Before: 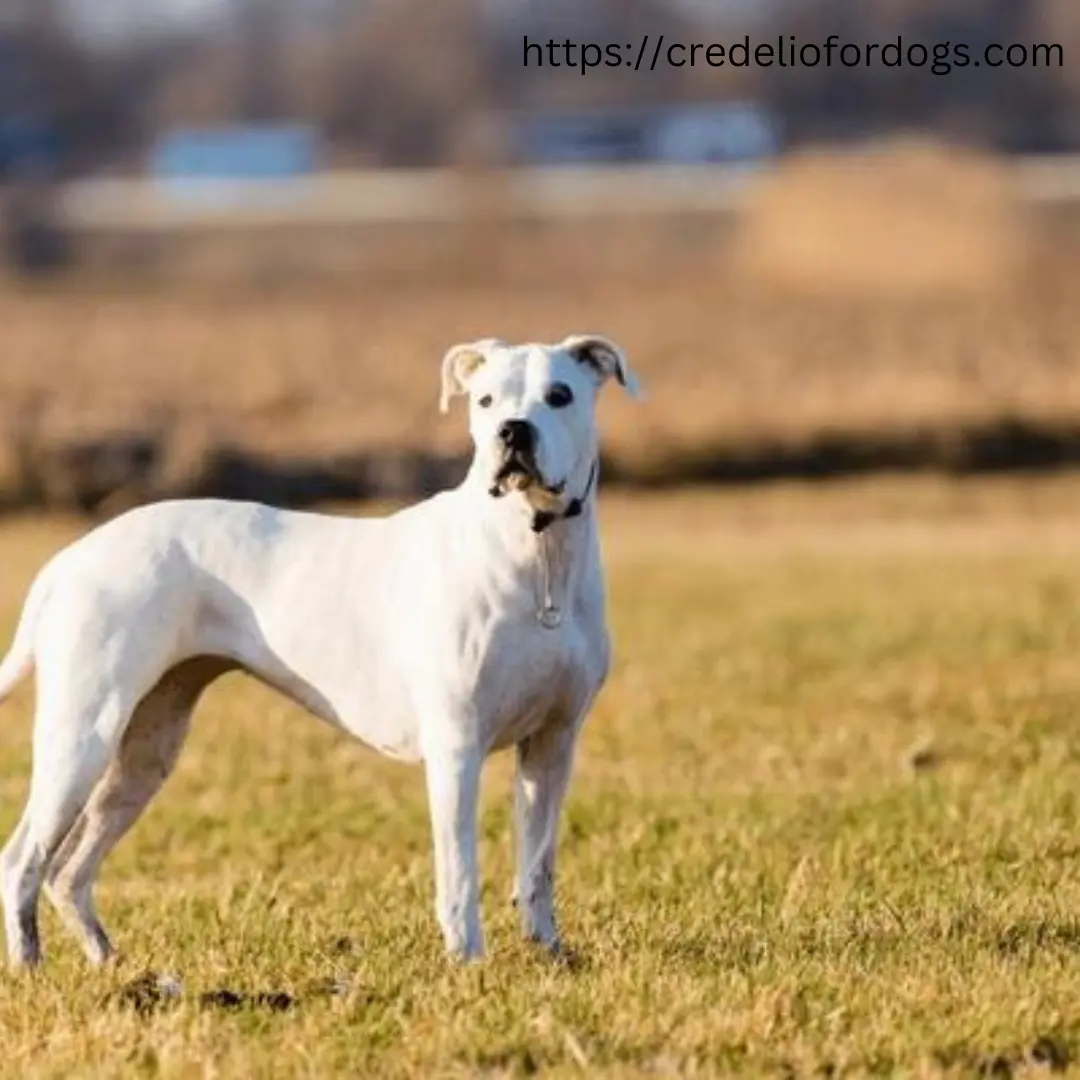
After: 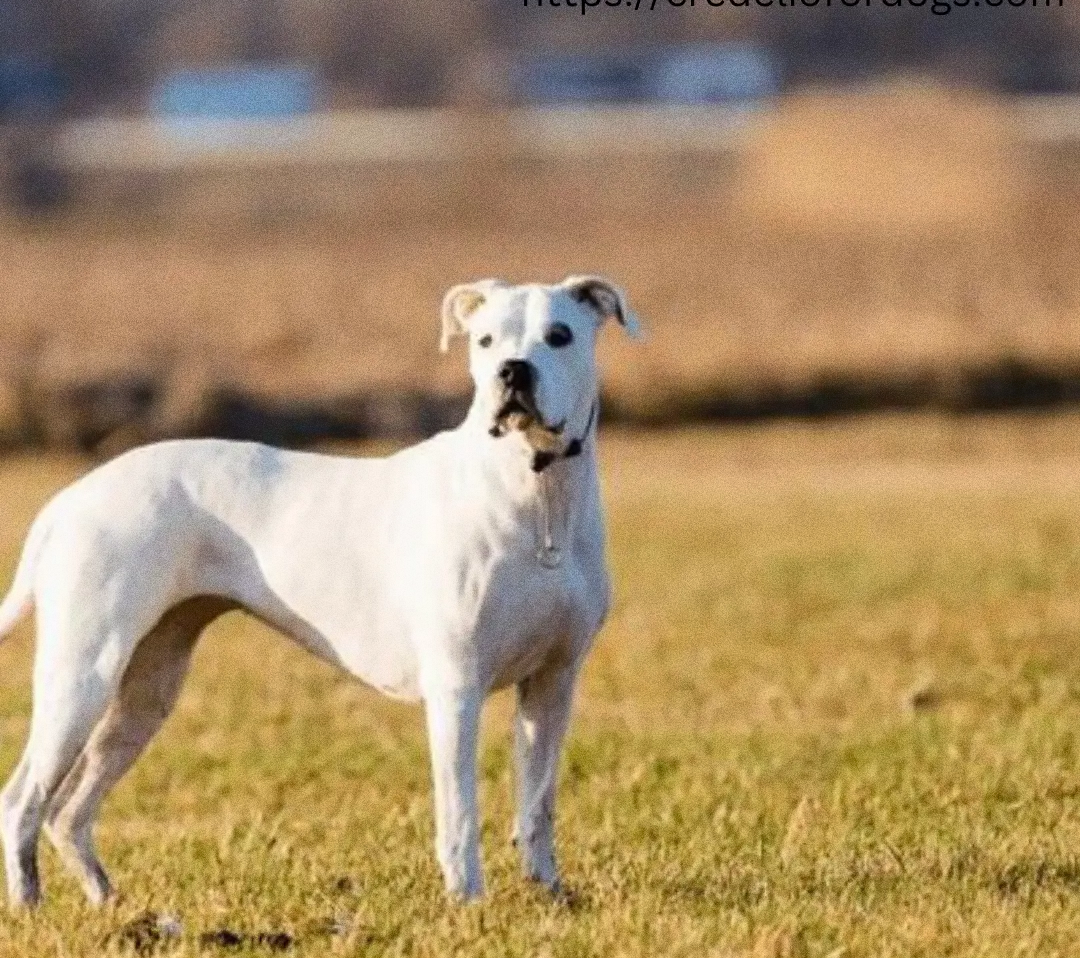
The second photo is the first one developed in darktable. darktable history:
shadows and highlights: radius 125.46, shadows 21.19, highlights -21.19, low approximation 0.01
grain: coarseness 0.09 ISO, strength 40%
crop and rotate: top 5.609%, bottom 5.609%
